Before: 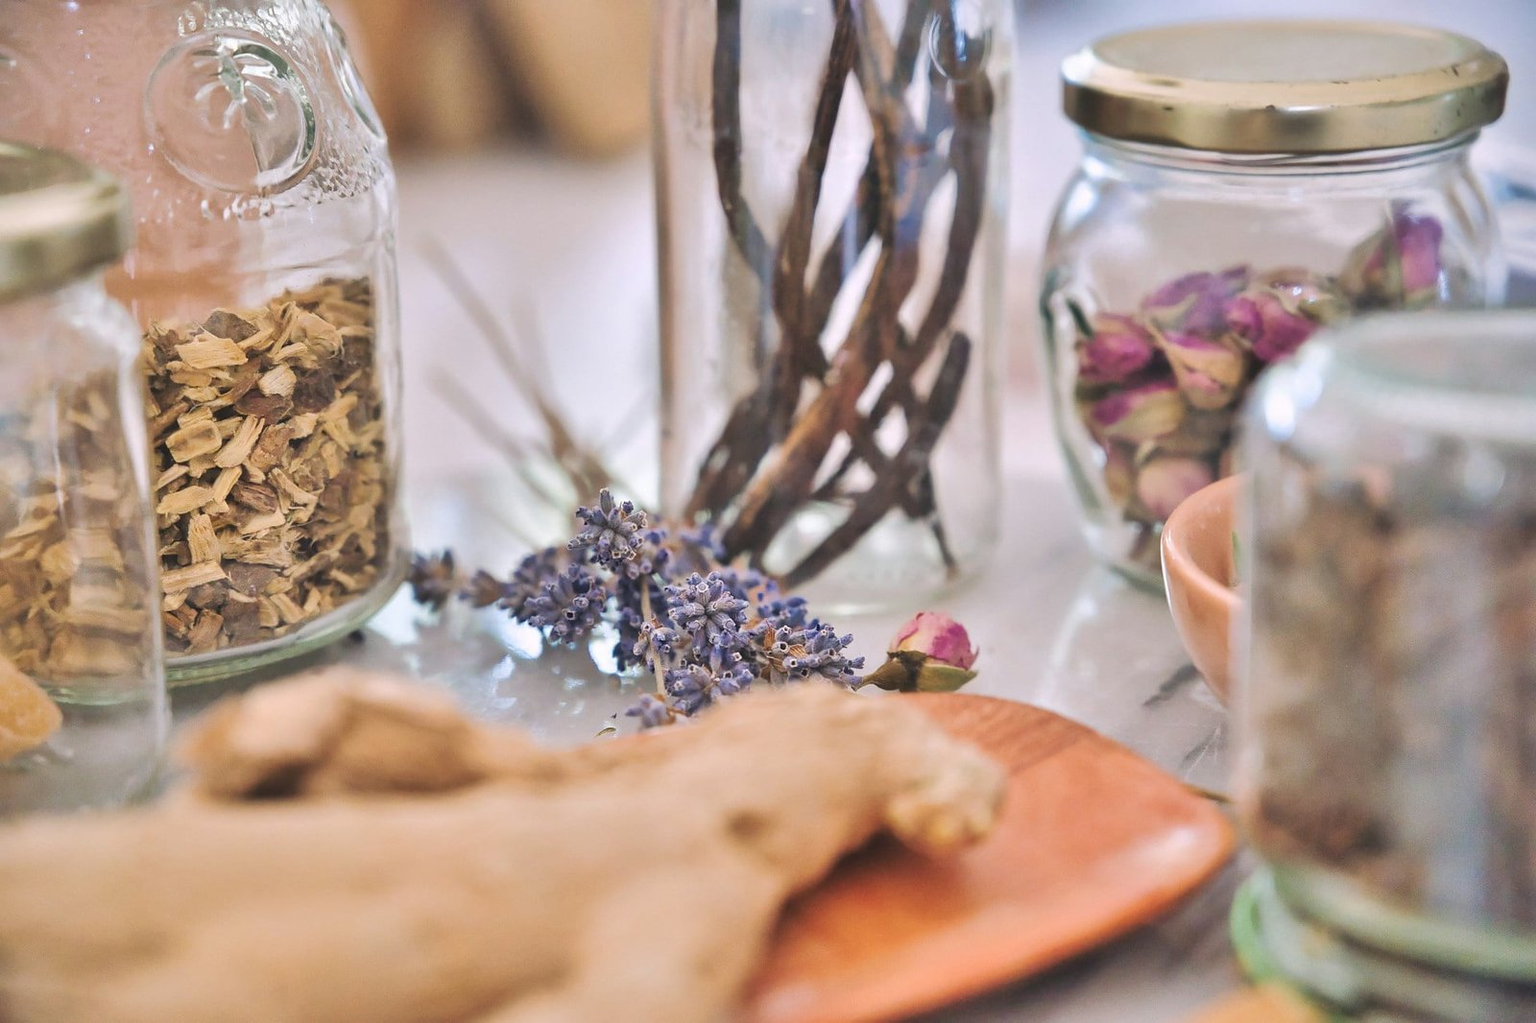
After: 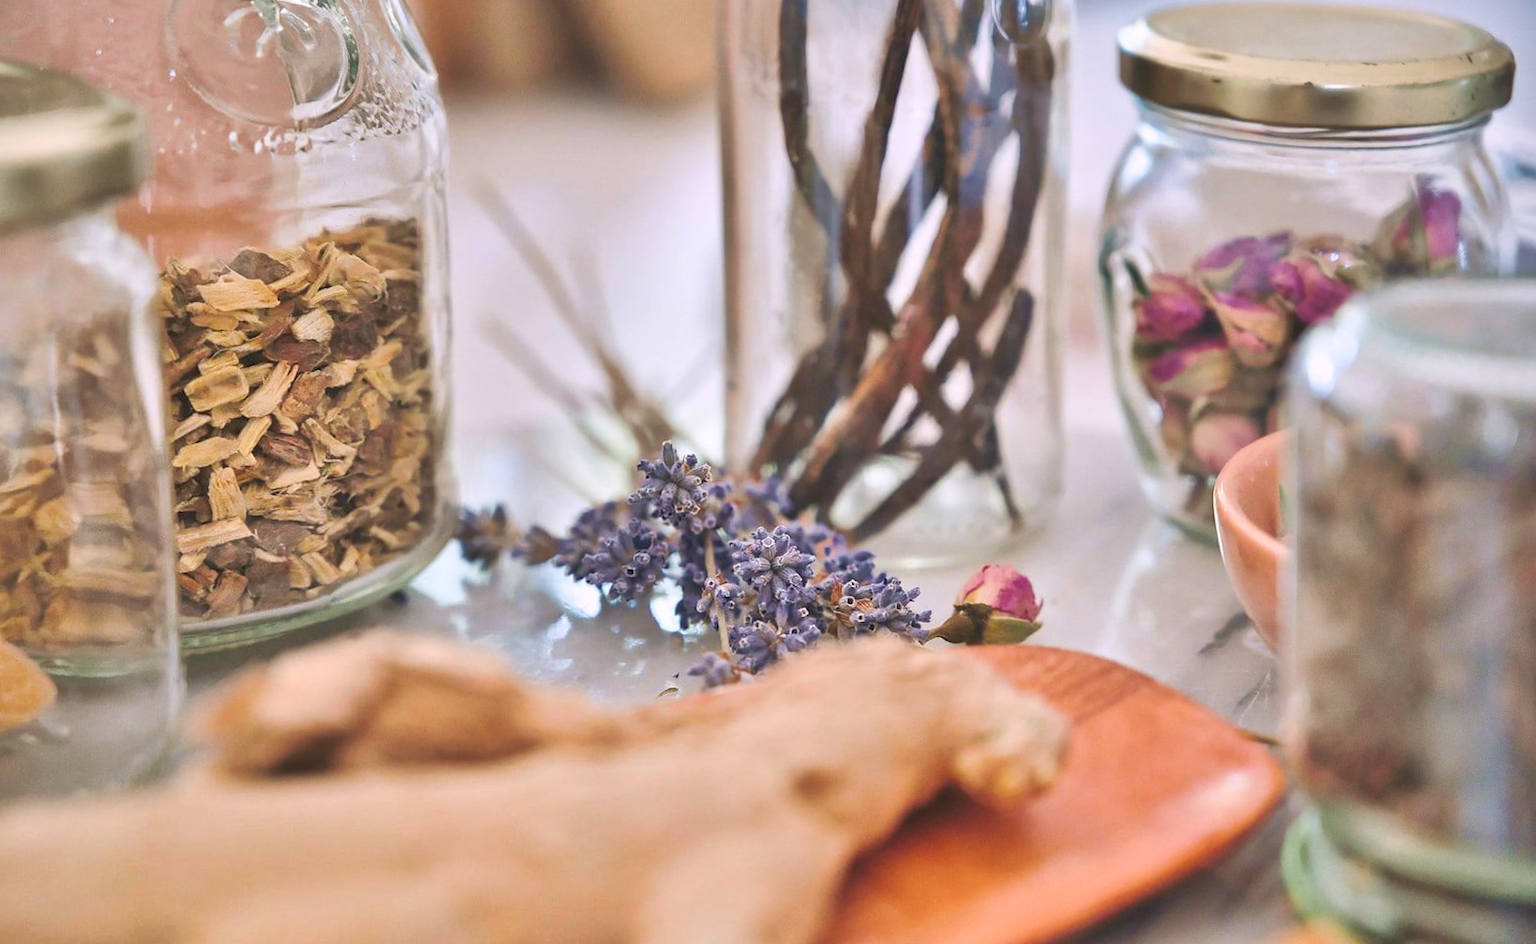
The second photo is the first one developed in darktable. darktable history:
rotate and perspective: rotation -0.013°, lens shift (vertical) -0.027, lens shift (horizontal) 0.178, crop left 0.016, crop right 0.989, crop top 0.082, crop bottom 0.918
tone curve: curves: ch0 [(0, 0.024) (0.119, 0.146) (0.474, 0.464) (0.718, 0.721) (0.817, 0.839) (1, 0.998)]; ch1 [(0, 0) (0.377, 0.416) (0.439, 0.451) (0.477, 0.477) (0.501, 0.504) (0.538, 0.544) (0.58, 0.602) (0.664, 0.676) (0.783, 0.804) (1, 1)]; ch2 [(0, 0) (0.38, 0.405) (0.463, 0.456) (0.498, 0.497) (0.524, 0.535) (0.578, 0.576) (0.648, 0.665) (1, 1)], color space Lab, independent channels, preserve colors none
